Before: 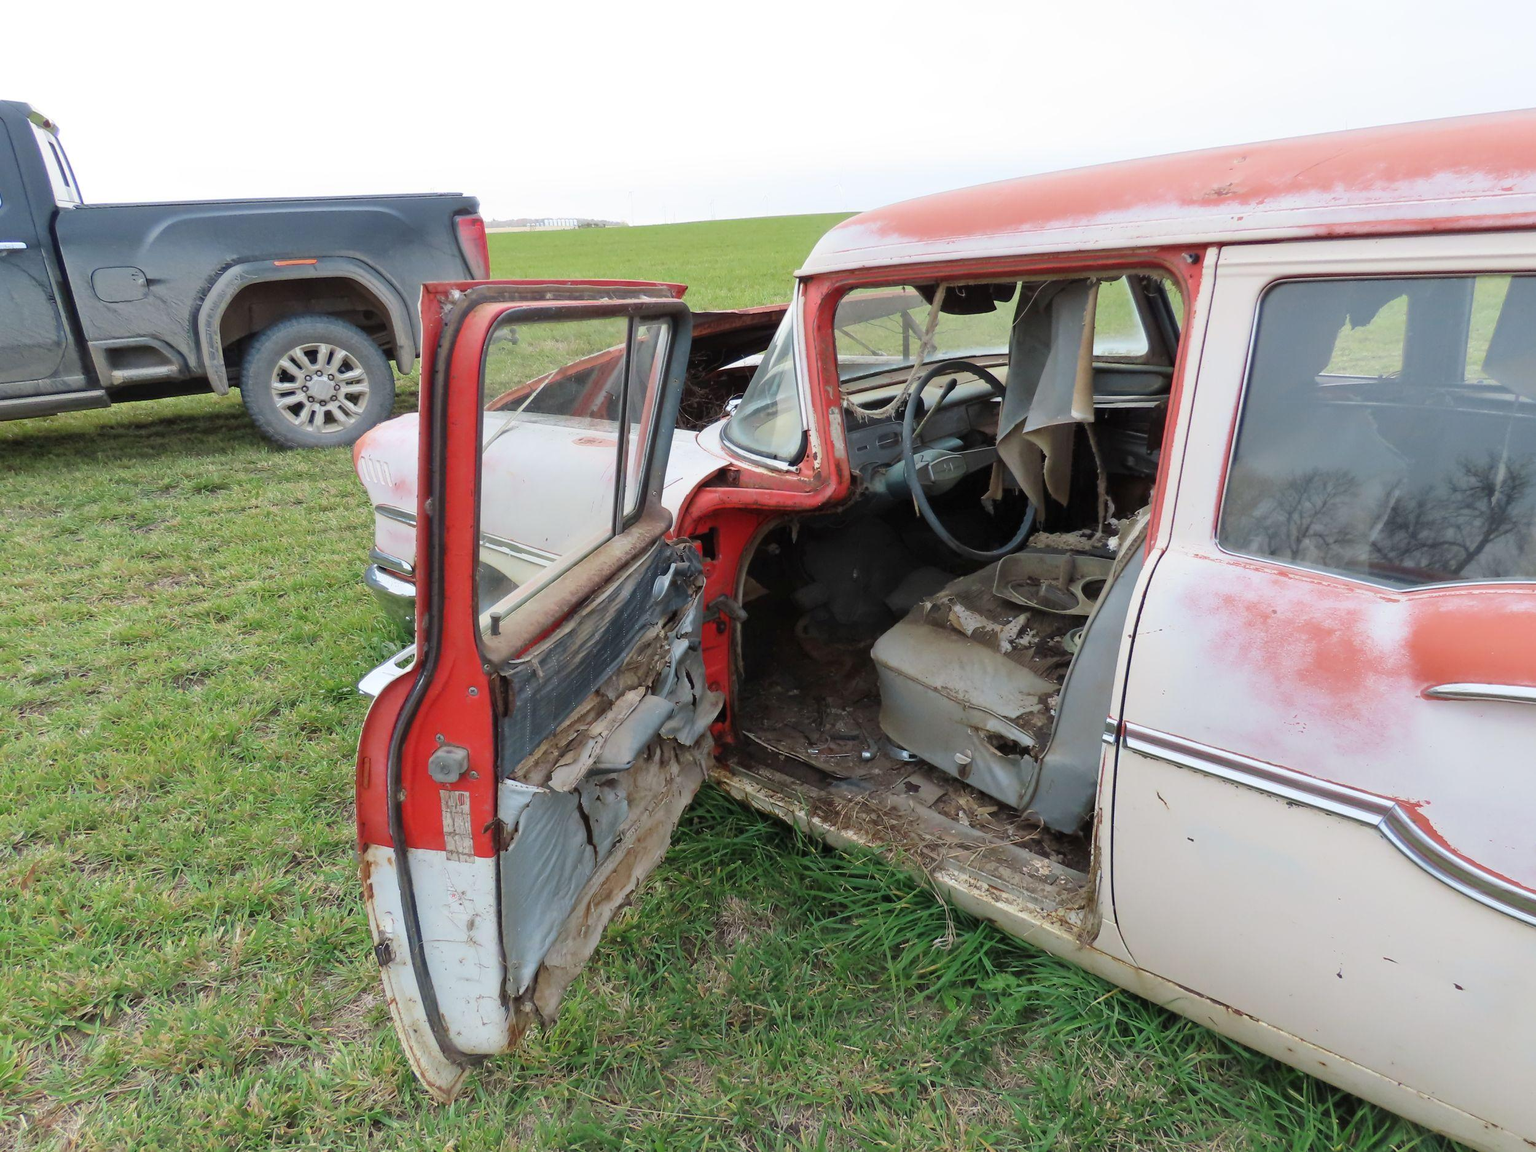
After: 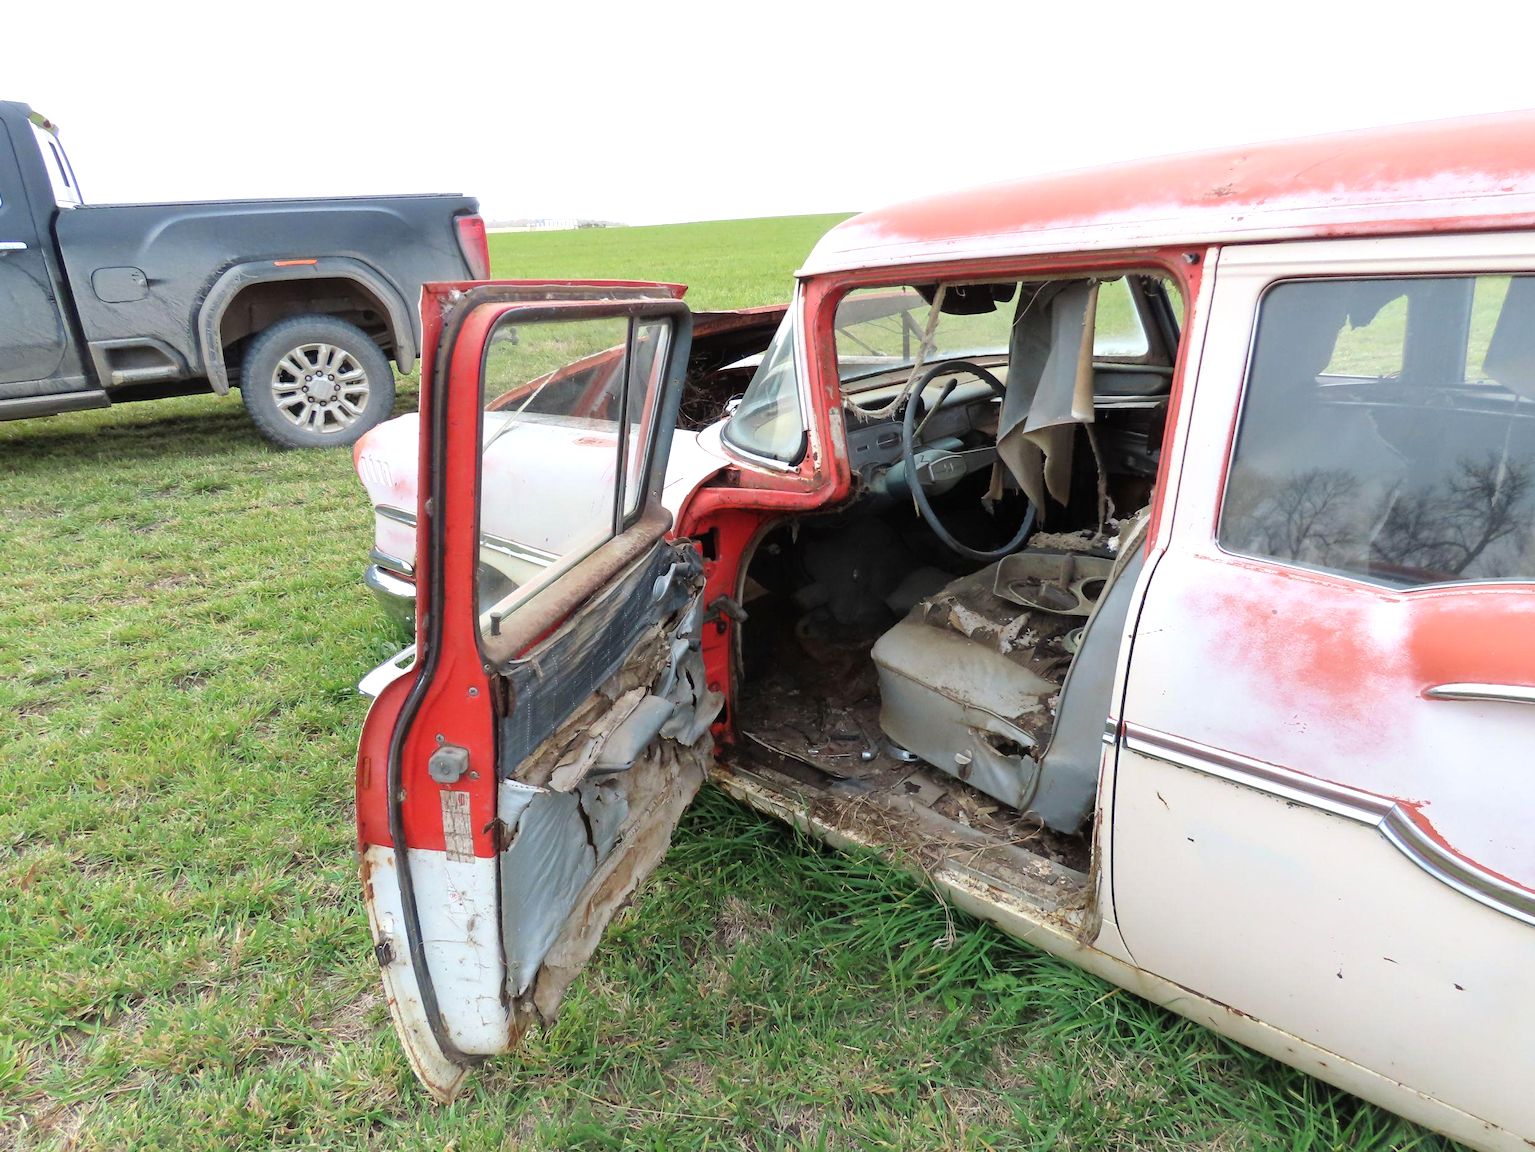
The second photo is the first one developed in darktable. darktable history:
tone equalizer: -8 EV -0.394 EV, -7 EV -0.386 EV, -6 EV -0.331 EV, -5 EV -0.222 EV, -3 EV 0.205 EV, -2 EV 0.327 EV, -1 EV 0.401 EV, +0 EV 0.439 EV
